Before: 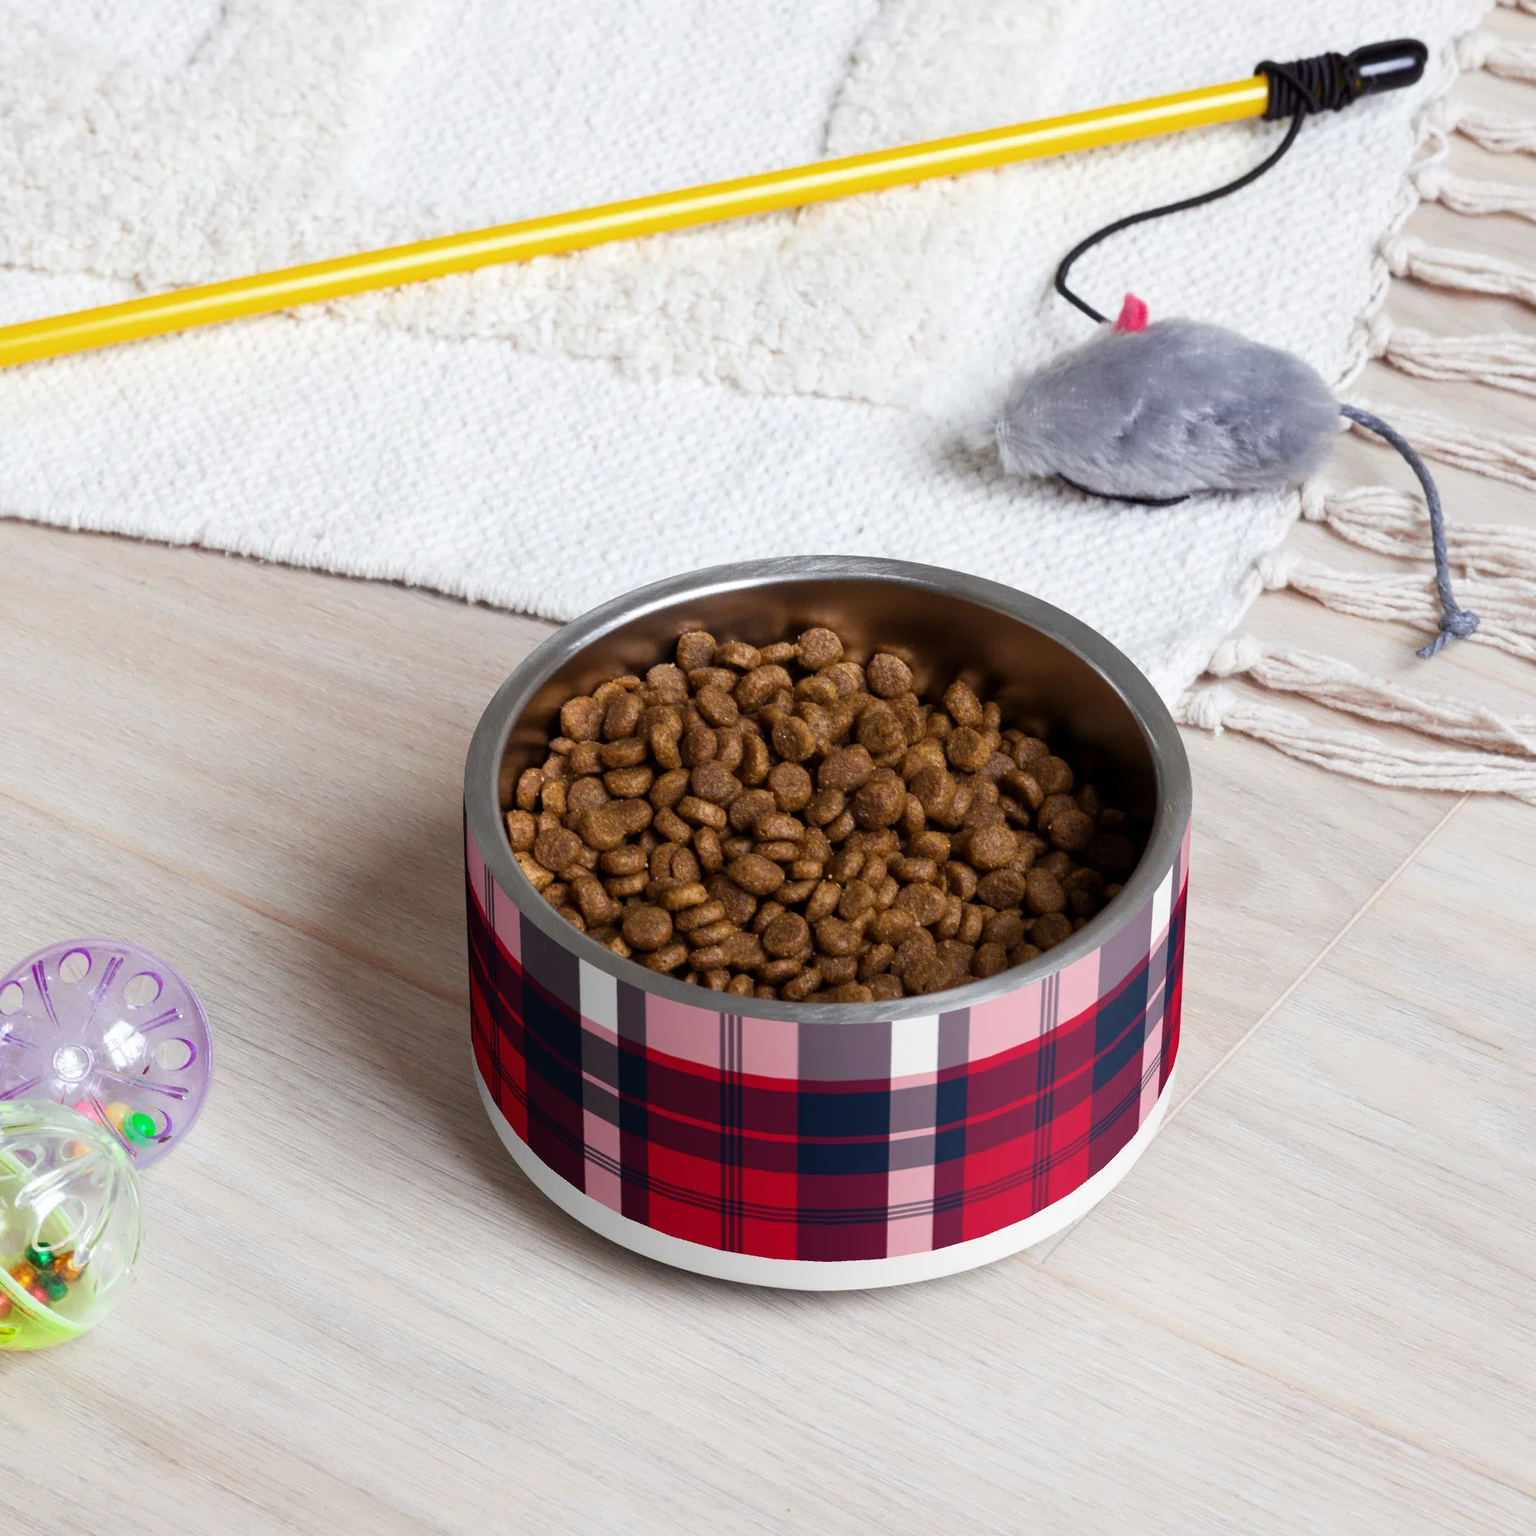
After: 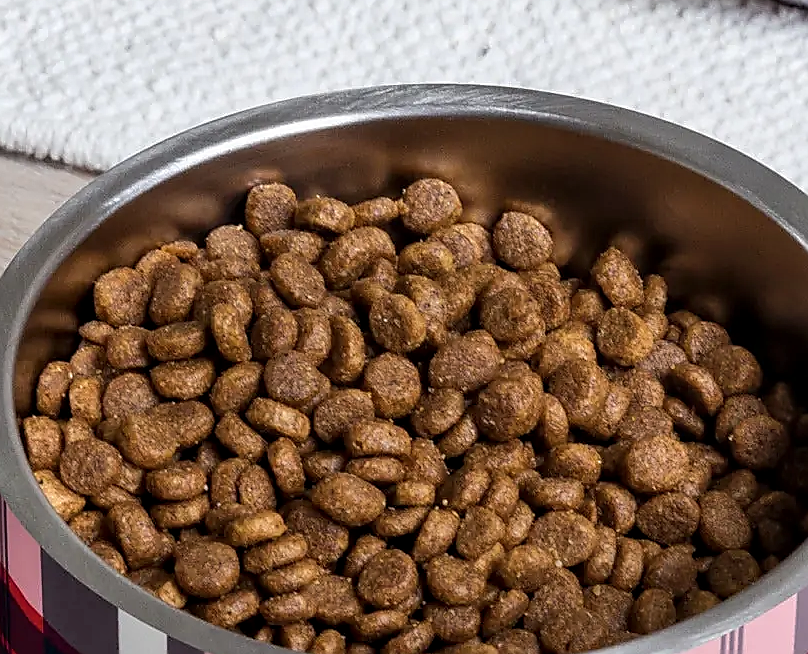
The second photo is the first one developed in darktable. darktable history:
crop: left 31.835%, top 31.999%, right 27.743%, bottom 35.295%
shadows and highlights: shadows 47.45, highlights -40.59, soften with gaussian
local contrast: on, module defaults
sharpen: radius 1.362, amount 1.265, threshold 0.713
